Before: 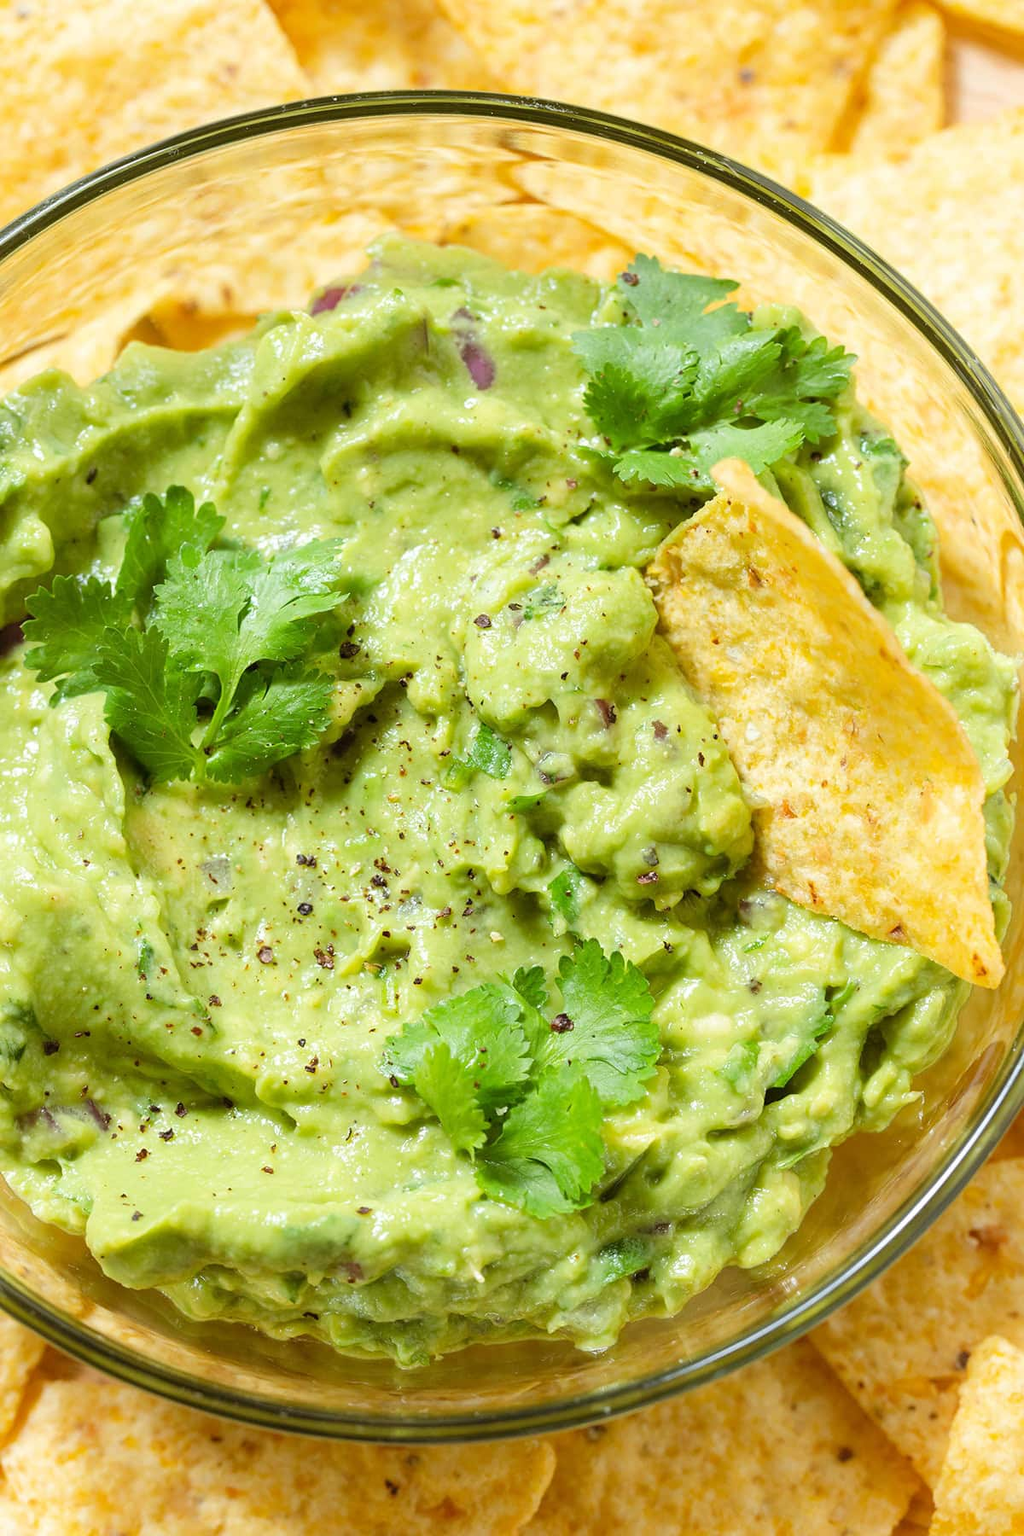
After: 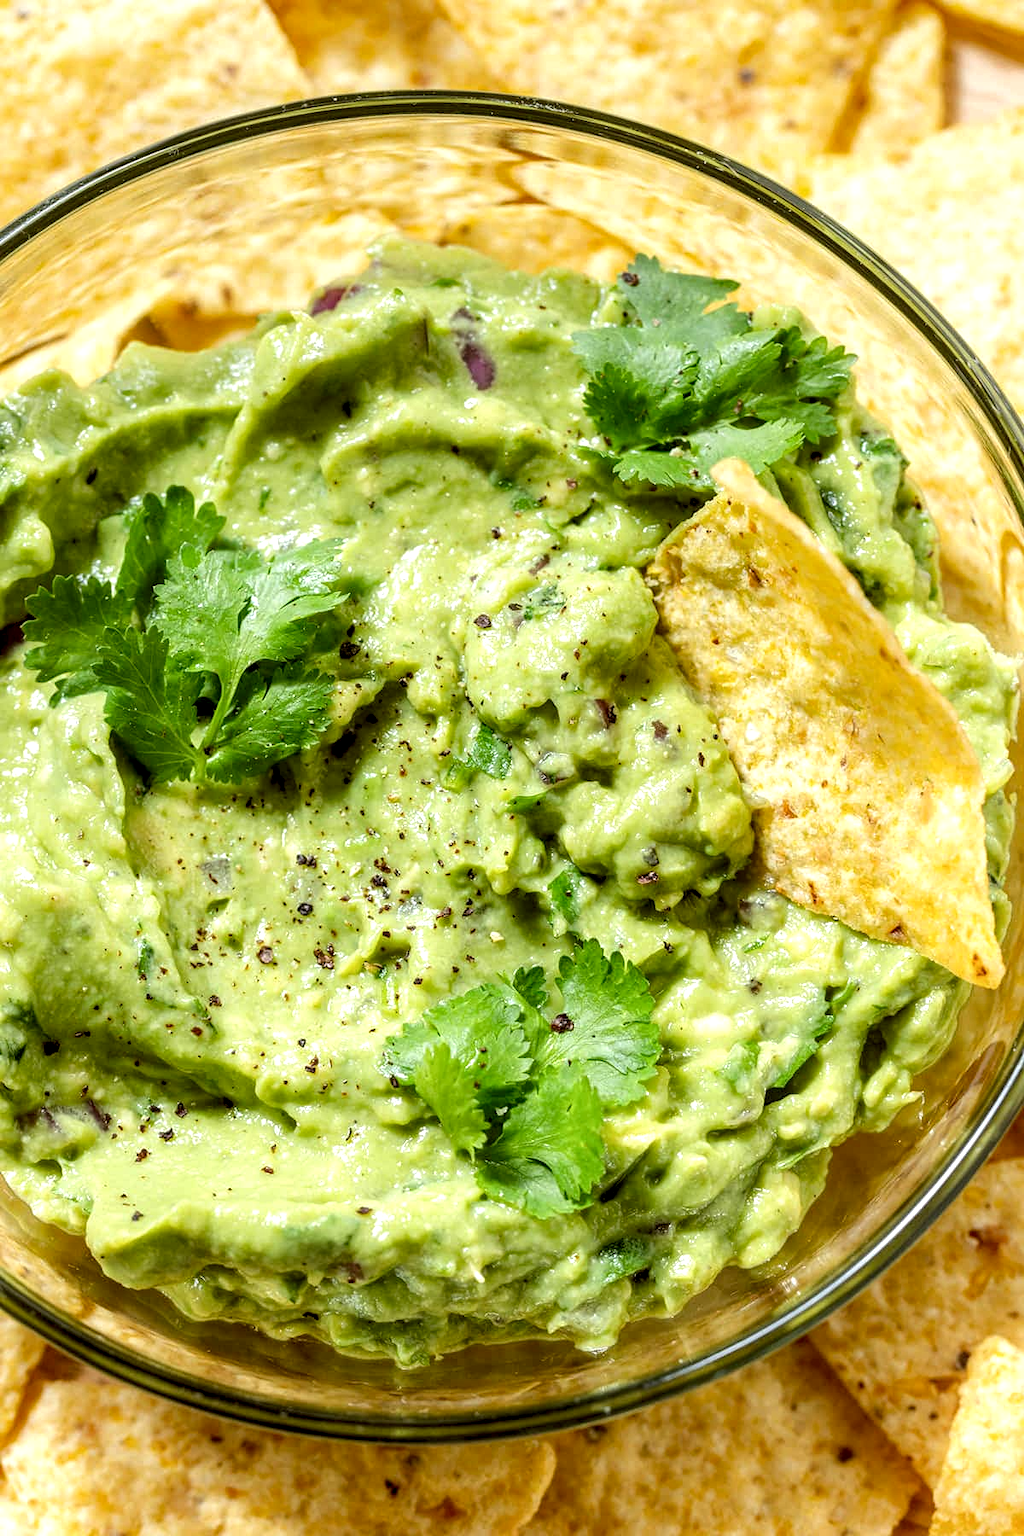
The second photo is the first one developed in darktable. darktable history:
local contrast: highlights 79%, shadows 56%, detail 173%, midtone range 0.431
tone equalizer: edges refinement/feathering 500, mask exposure compensation -1.57 EV, preserve details no
